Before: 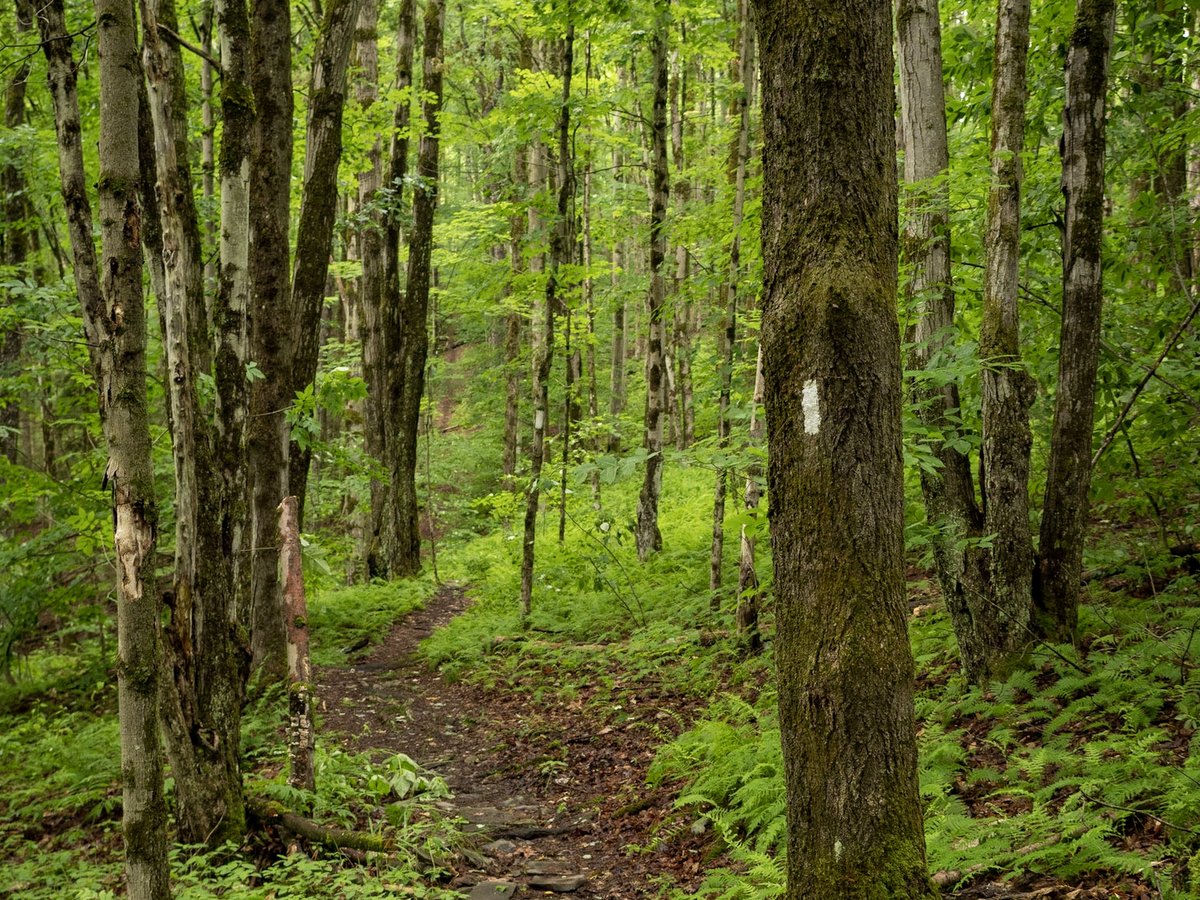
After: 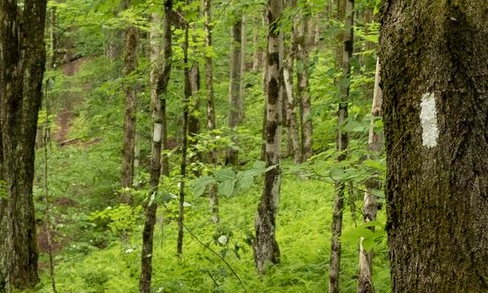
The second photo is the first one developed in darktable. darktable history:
crop: left 31.841%, top 31.992%, right 27.49%, bottom 35.416%
